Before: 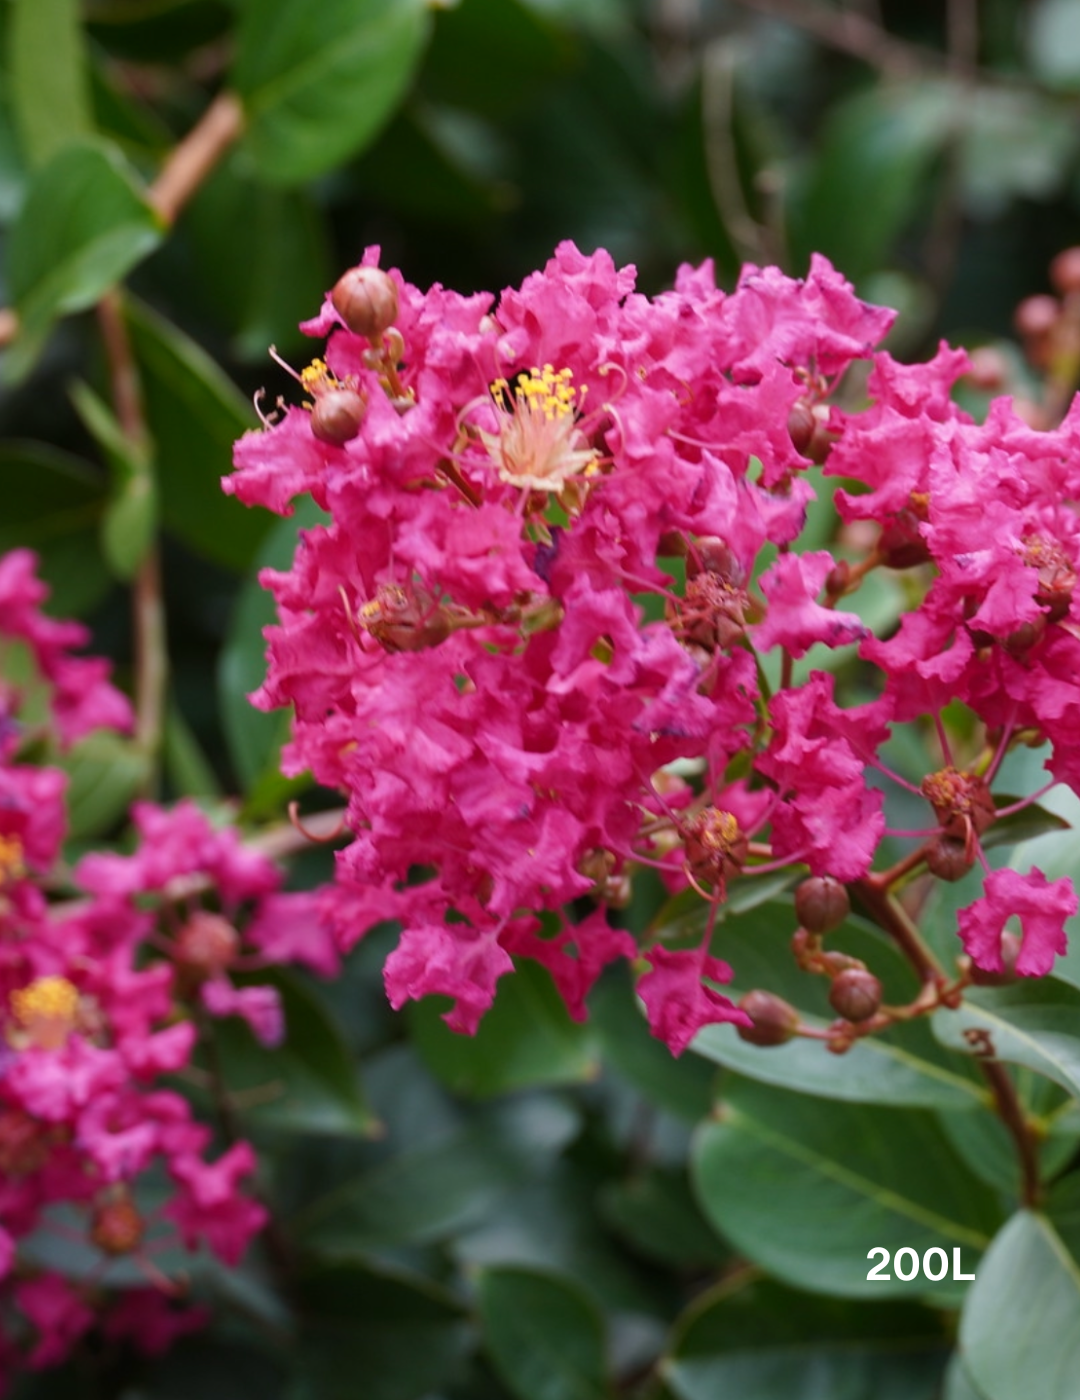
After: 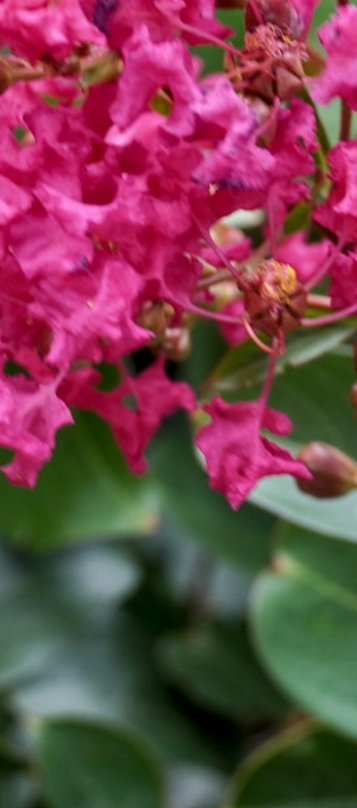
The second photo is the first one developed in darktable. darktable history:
crop: left 40.878%, top 39.176%, right 25.993%, bottom 3.081%
local contrast: detail 130%
shadows and highlights: soften with gaussian
